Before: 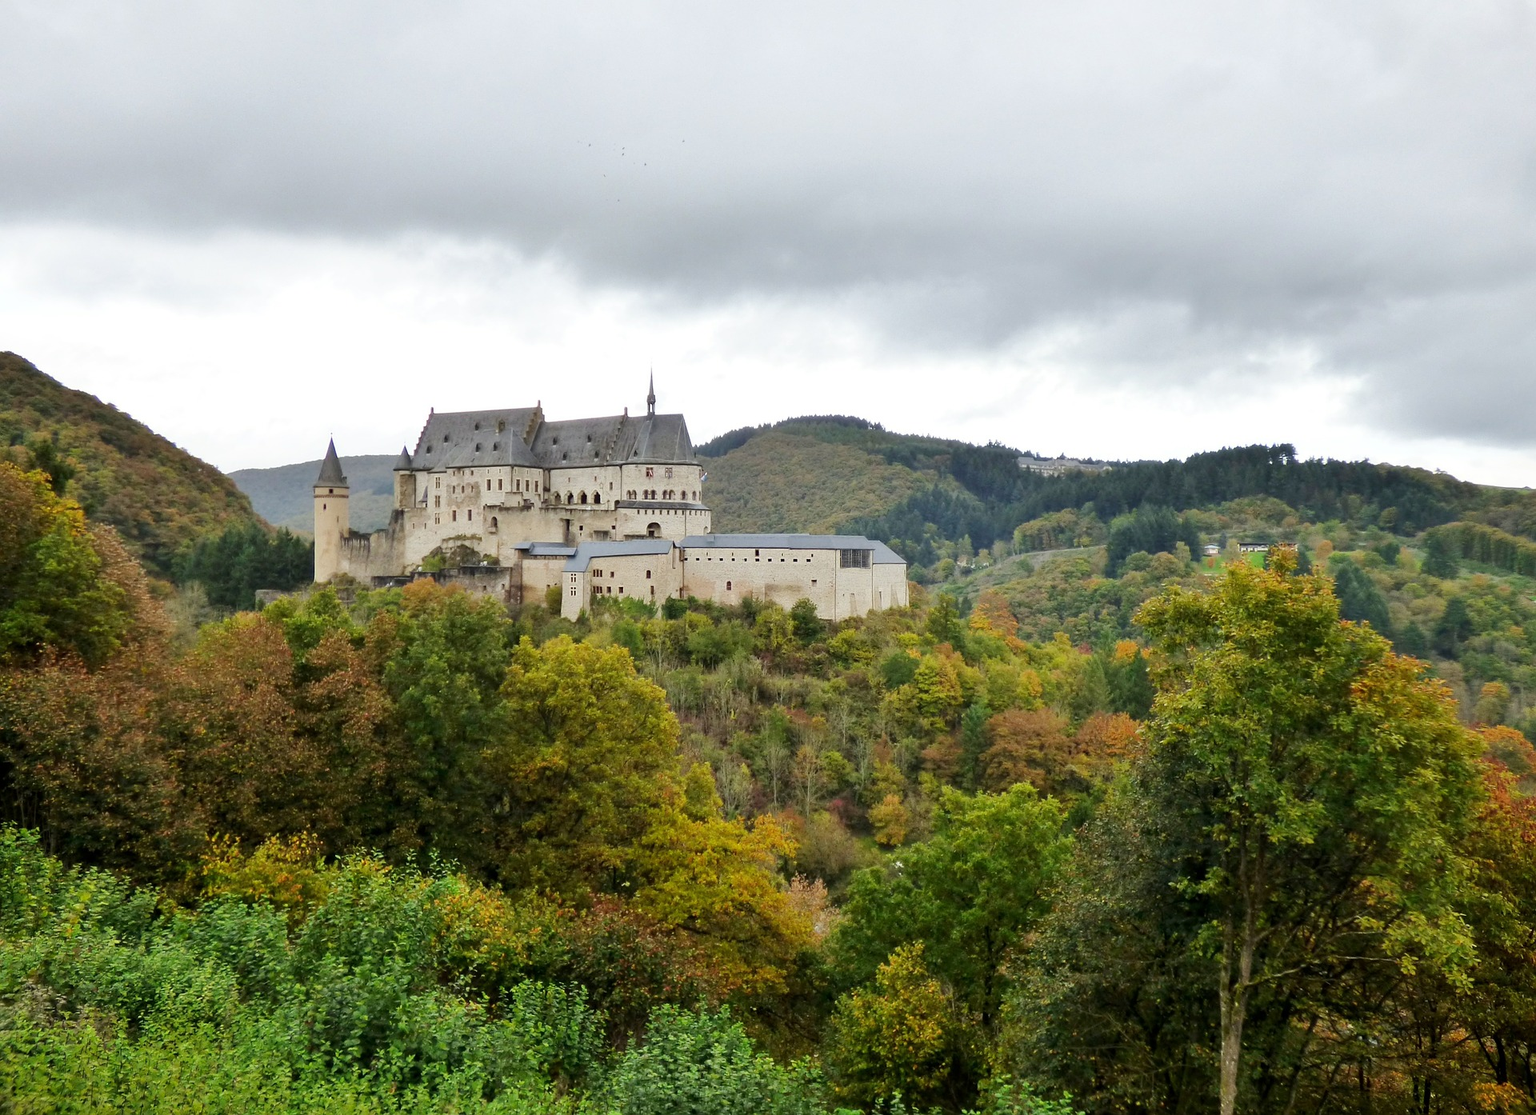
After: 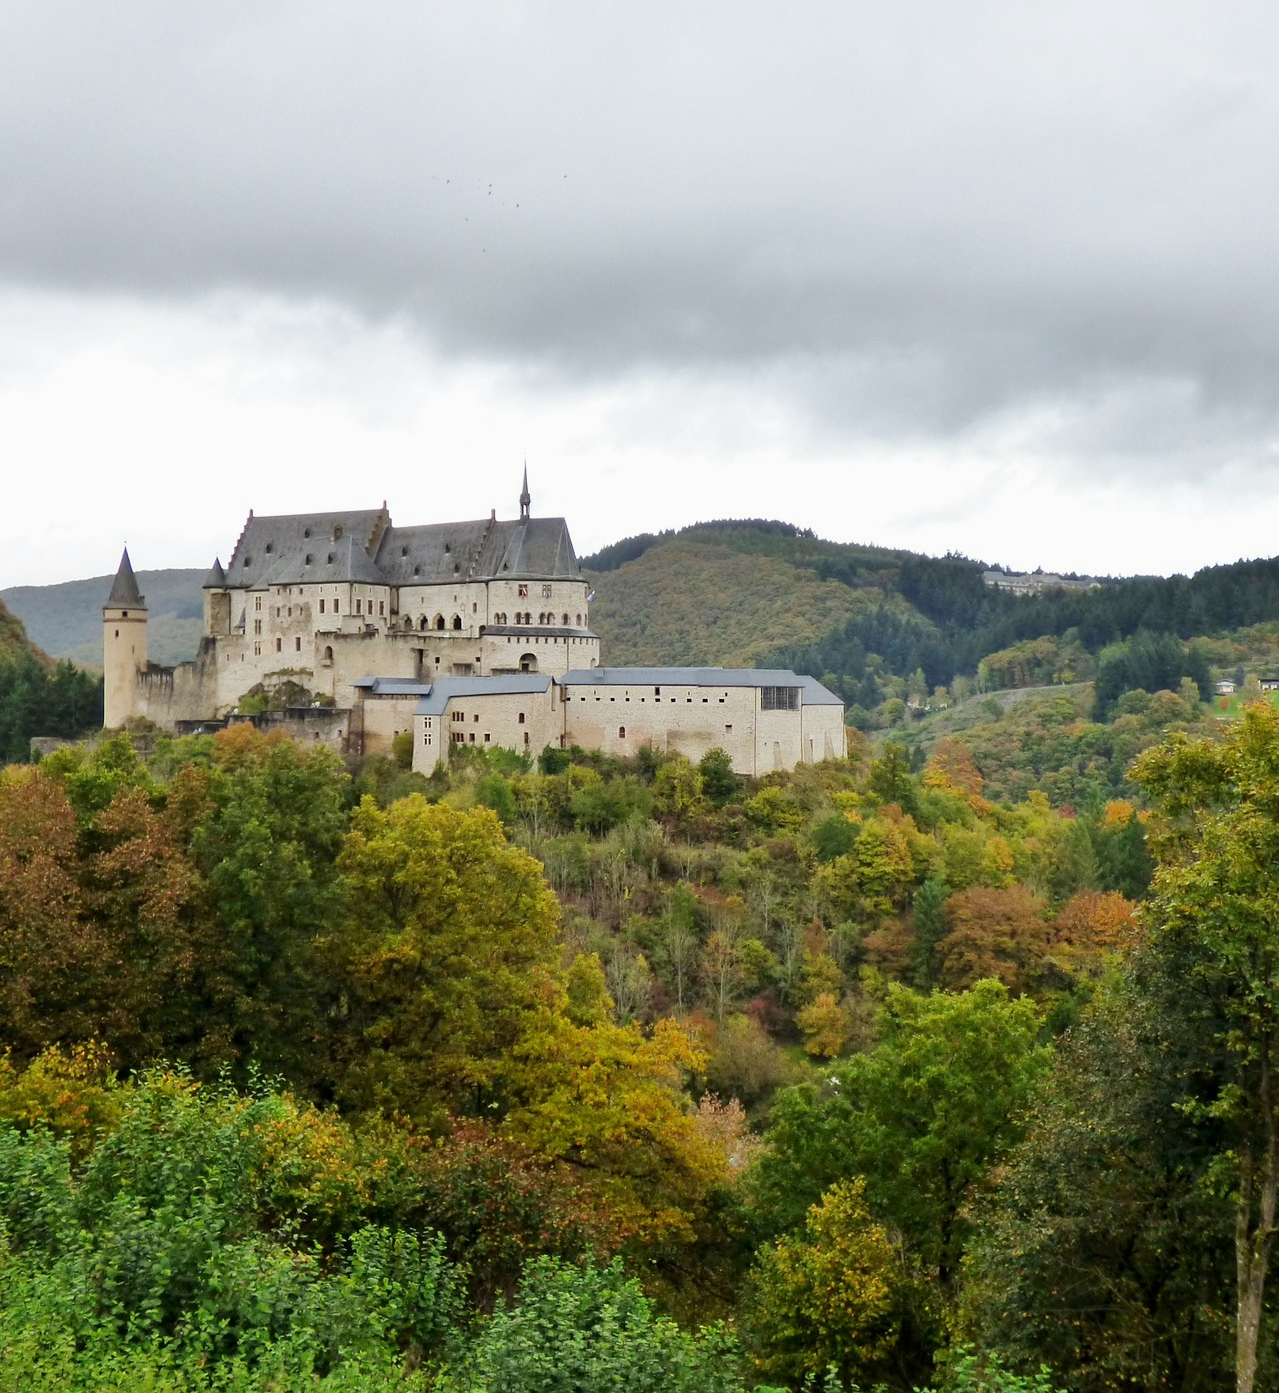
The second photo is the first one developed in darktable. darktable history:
crop and rotate: left 15.055%, right 18.278%
white balance: emerald 1
exposure: exposure -0.048 EV, compensate highlight preservation false
